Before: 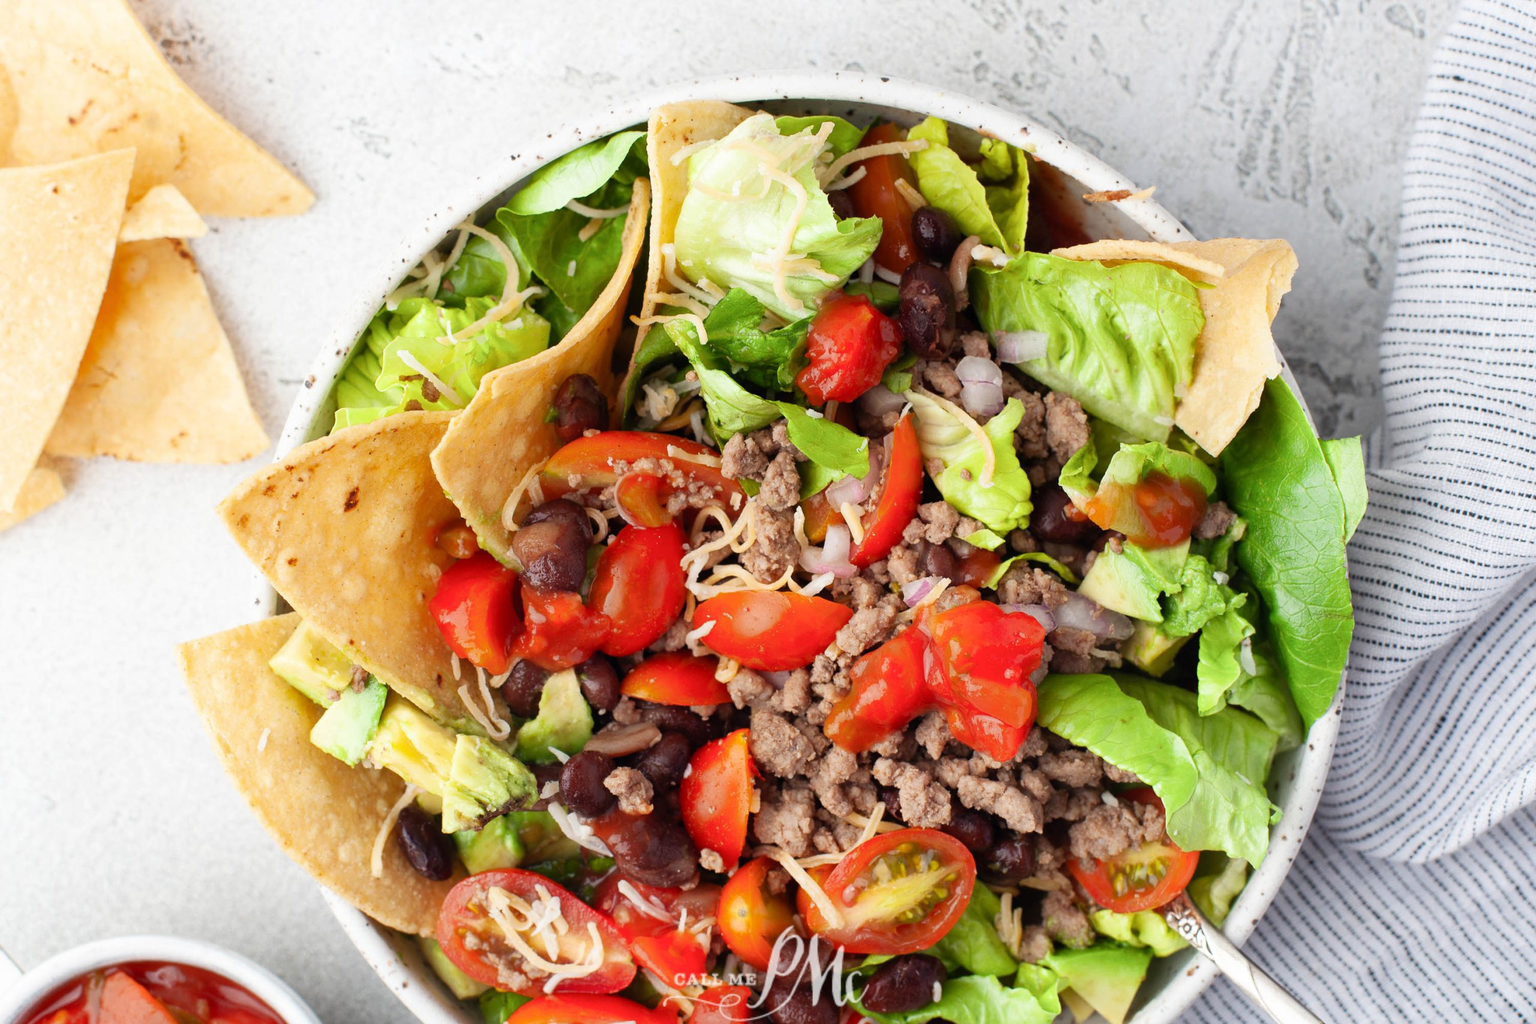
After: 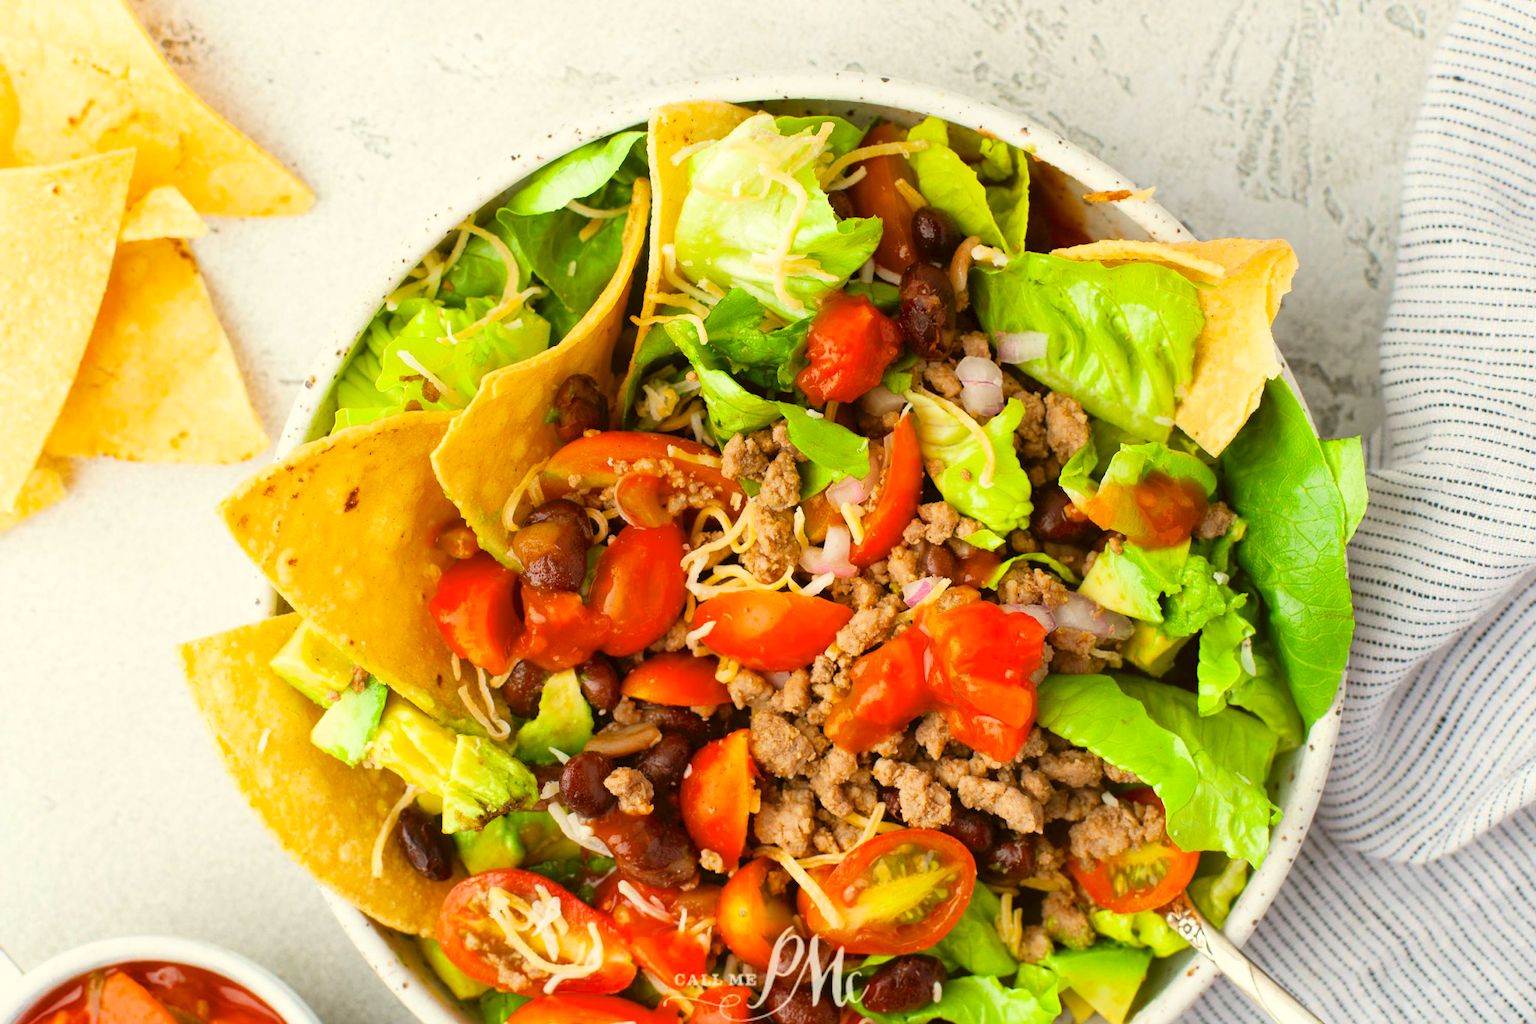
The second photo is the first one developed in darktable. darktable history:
contrast brightness saturation: brightness 0.129
color correction: highlights a* -1.4, highlights b* 10.22, shadows a* 0.759, shadows b* 19.83
color balance rgb: shadows lift › chroma 1.05%, shadows lift › hue 215.5°, linear chroma grading › global chroma 15.115%, perceptual saturation grading › global saturation 40.855%, global vibrance 6.076%
